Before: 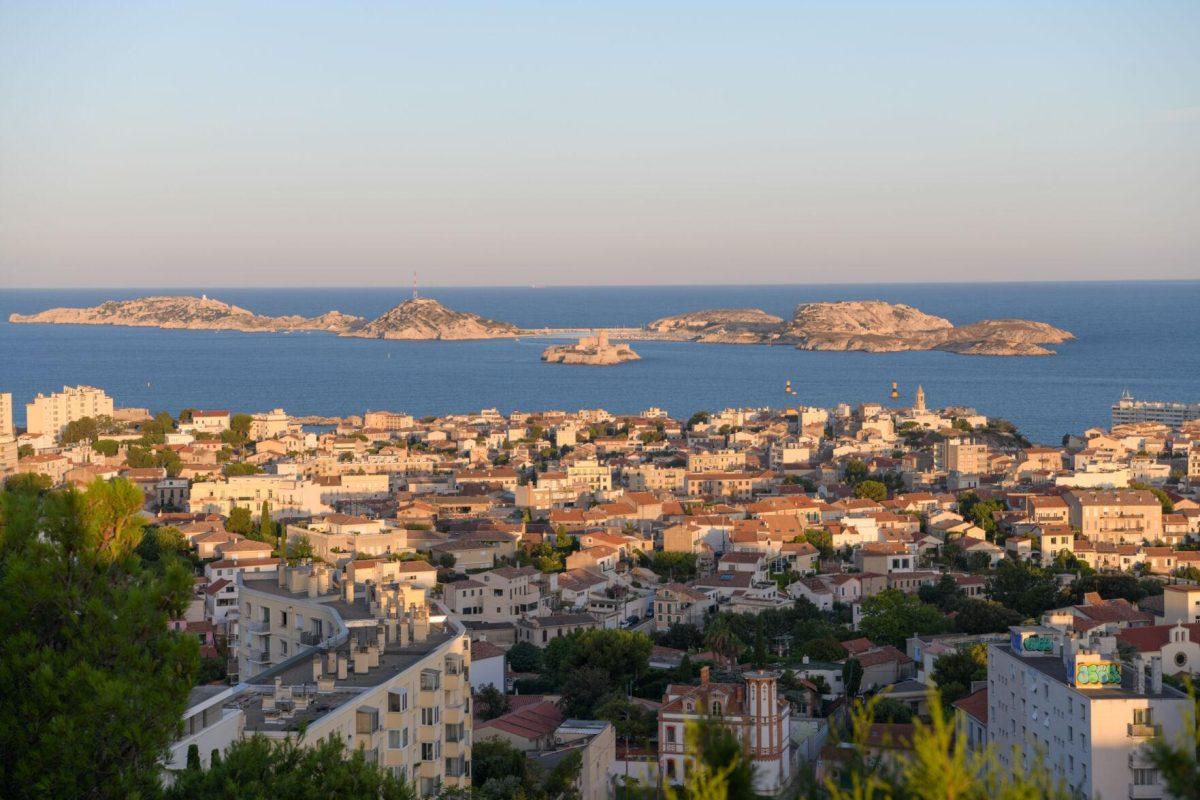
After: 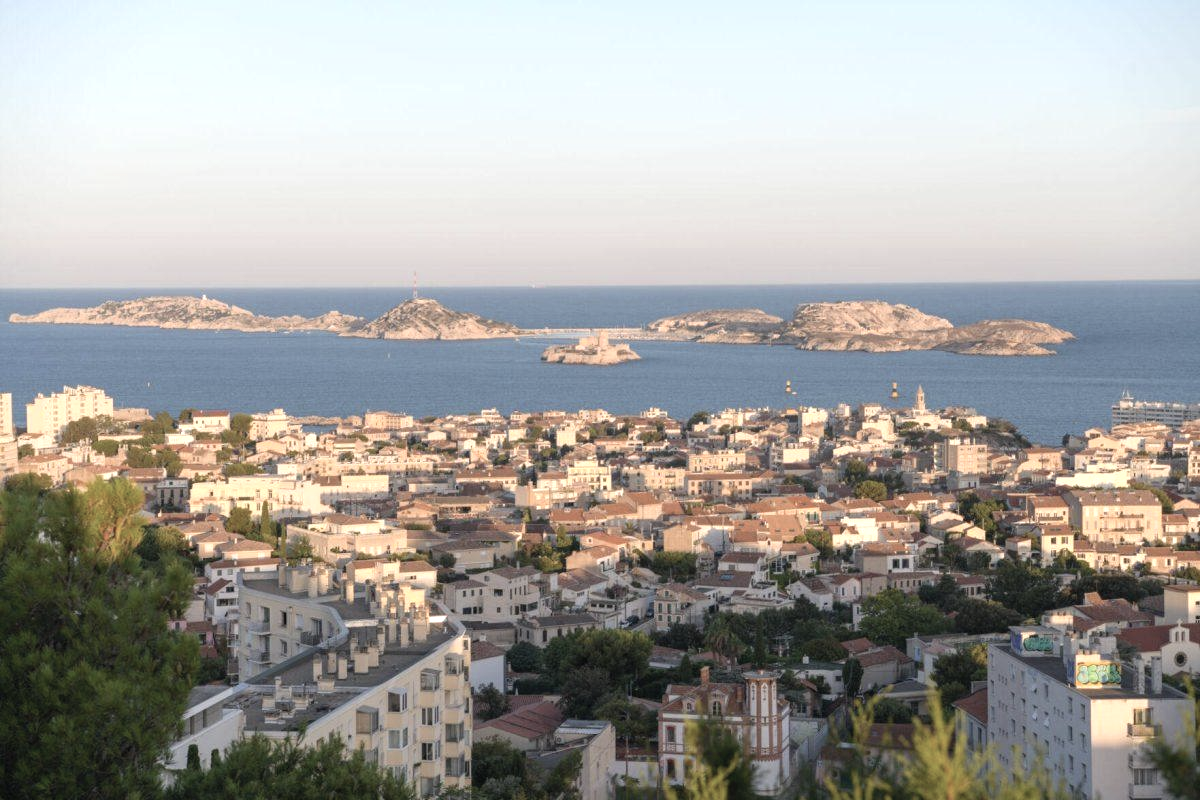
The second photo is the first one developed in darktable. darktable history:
contrast brightness saturation: contrast -0.043, saturation -0.398
exposure: exposure 0.607 EV, compensate highlight preservation false
